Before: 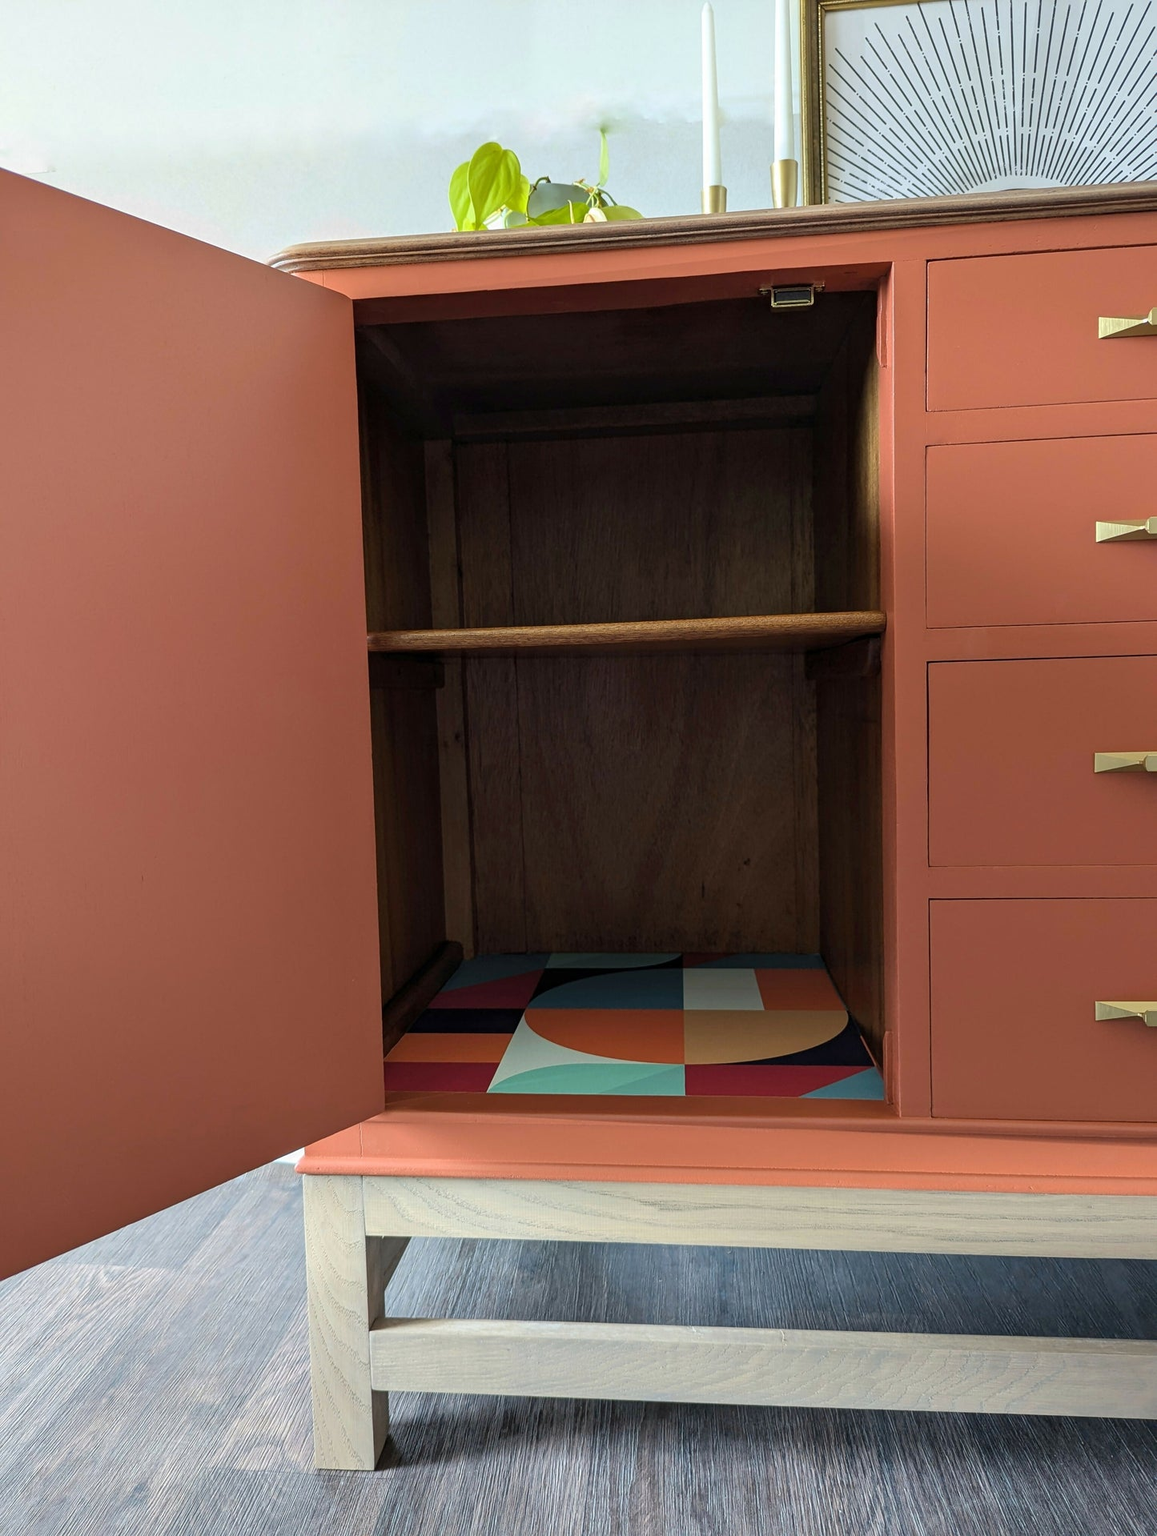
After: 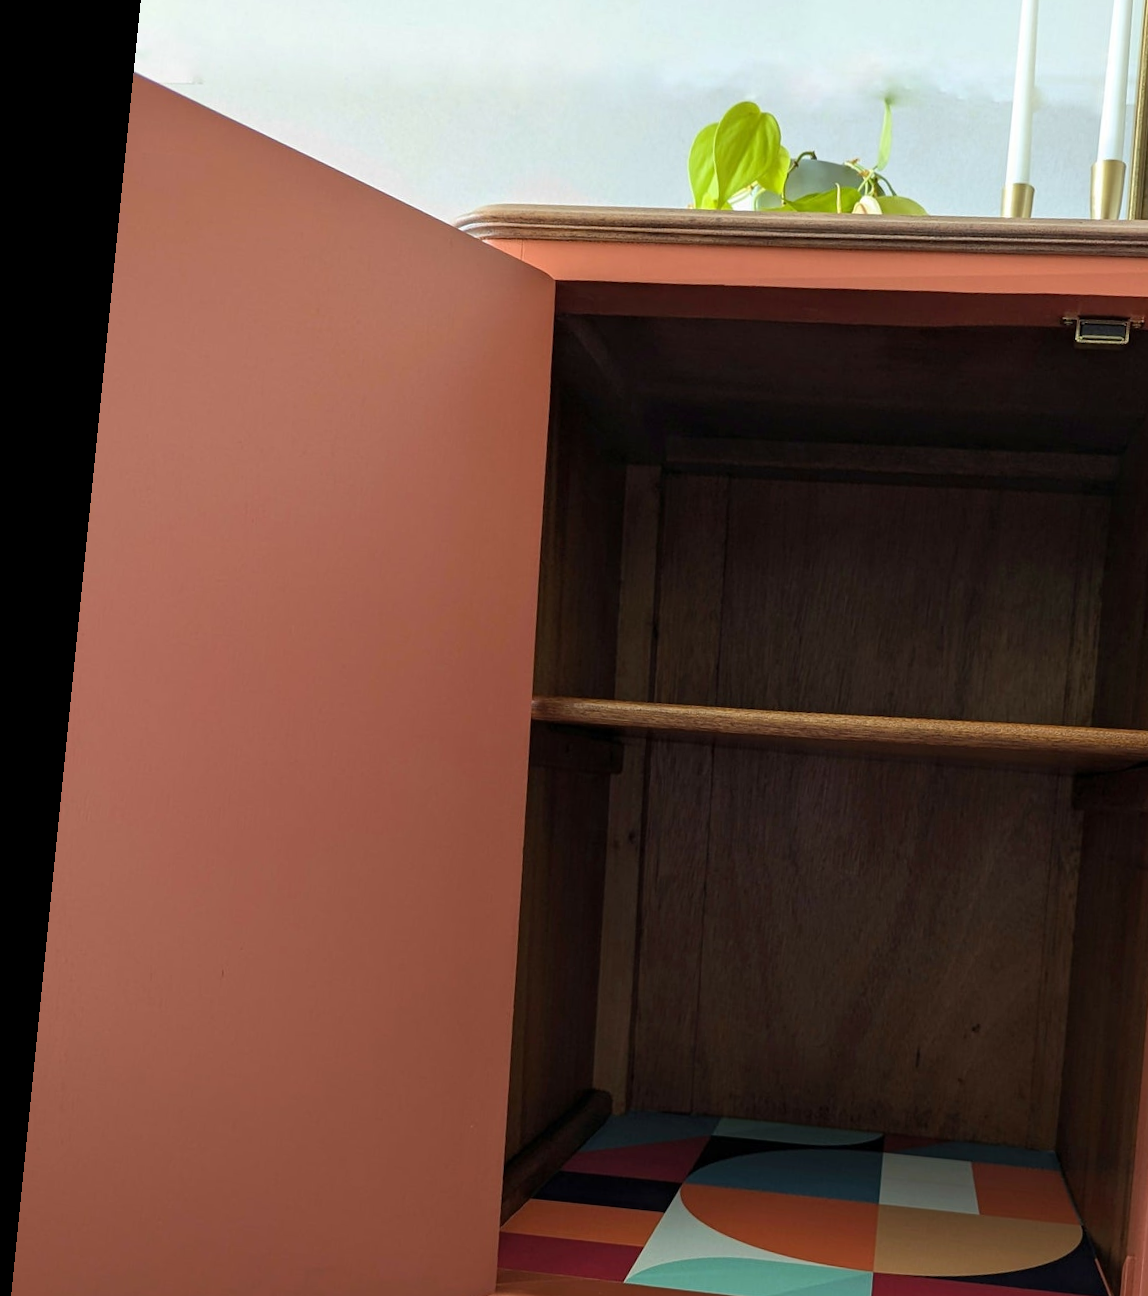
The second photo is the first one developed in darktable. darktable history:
crop and rotate: angle -5.72°, left 2.222%, top 6.655%, right 27.292%, bottom 30.187%
